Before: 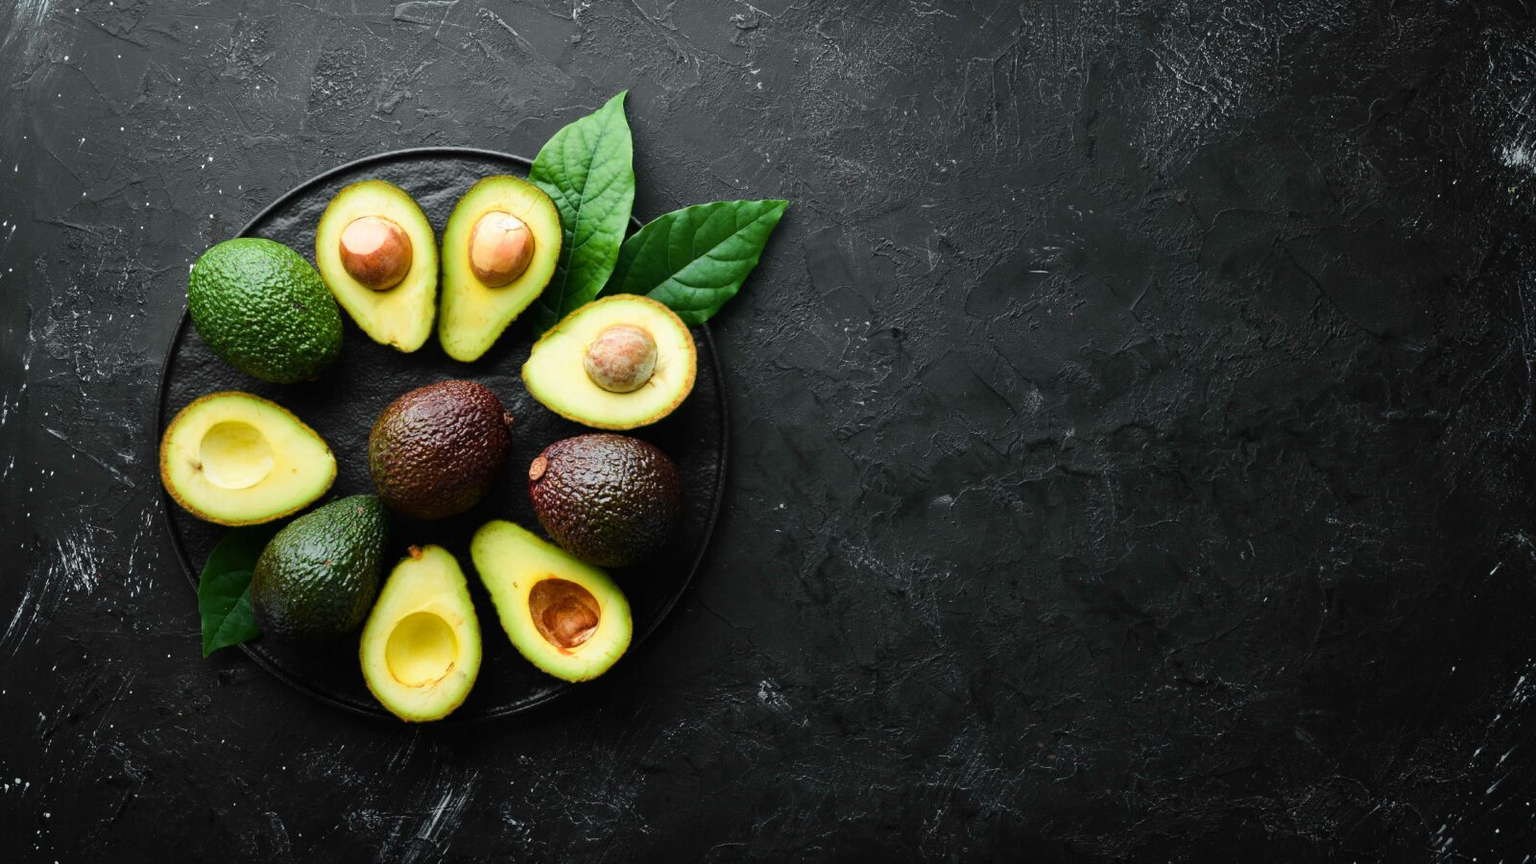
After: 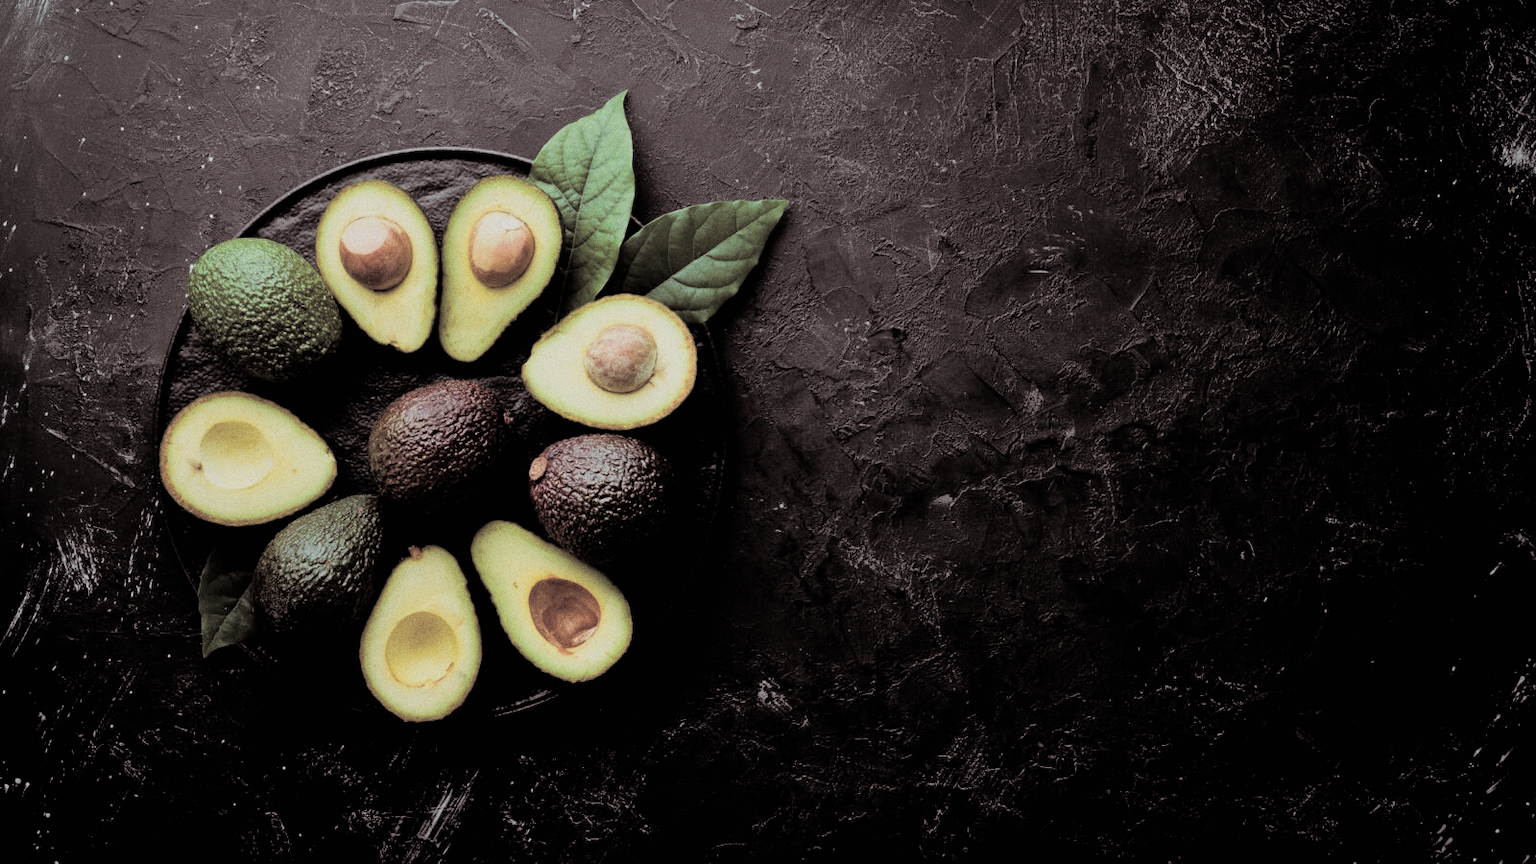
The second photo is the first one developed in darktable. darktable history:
filmic rgb: black relative exposure -4.88 EV, hardness 2.82
shadows and highlights: shadows 43.06, highlights 6.94
velvia: strength 21.76%
grain: on, module defaults
split-toning: shadows › saturation 0.2
color correction: saturation 0.57
vignetting: fall-off radius 81.94%
